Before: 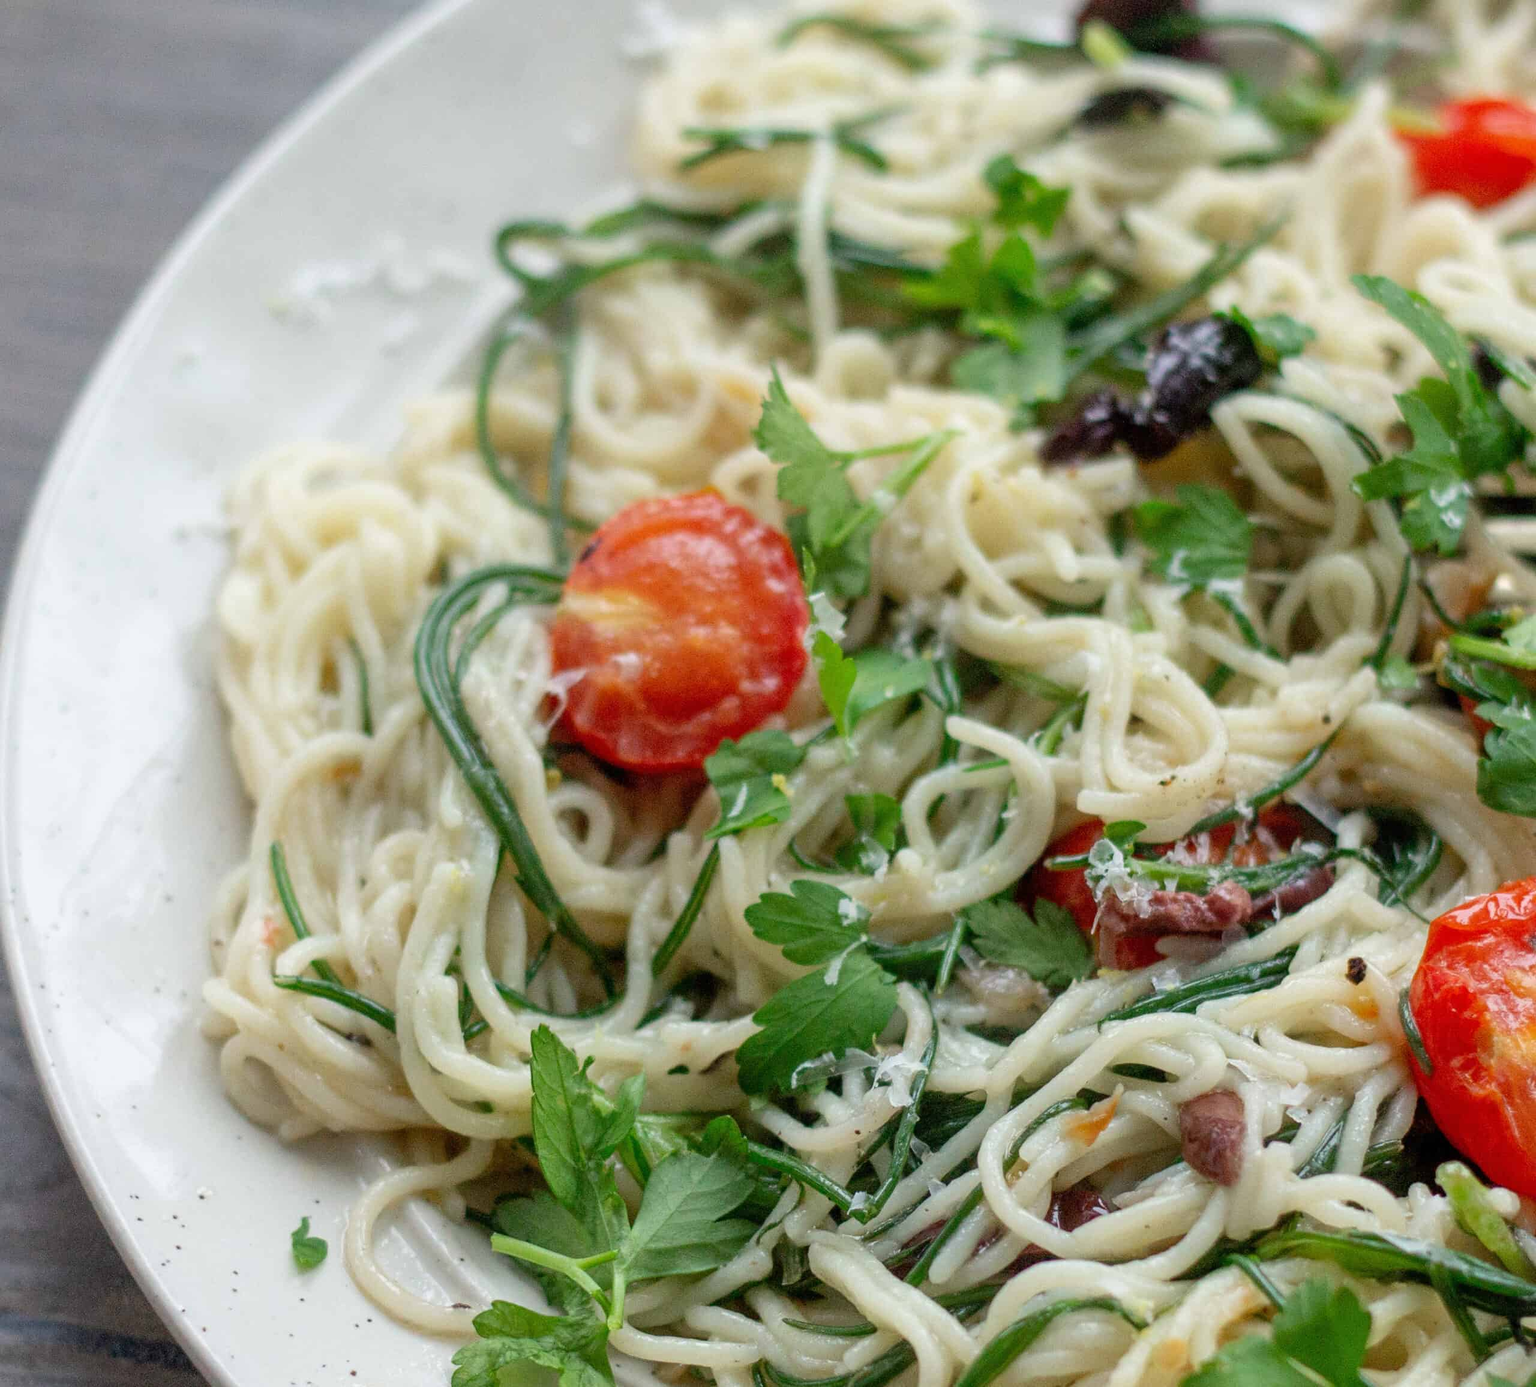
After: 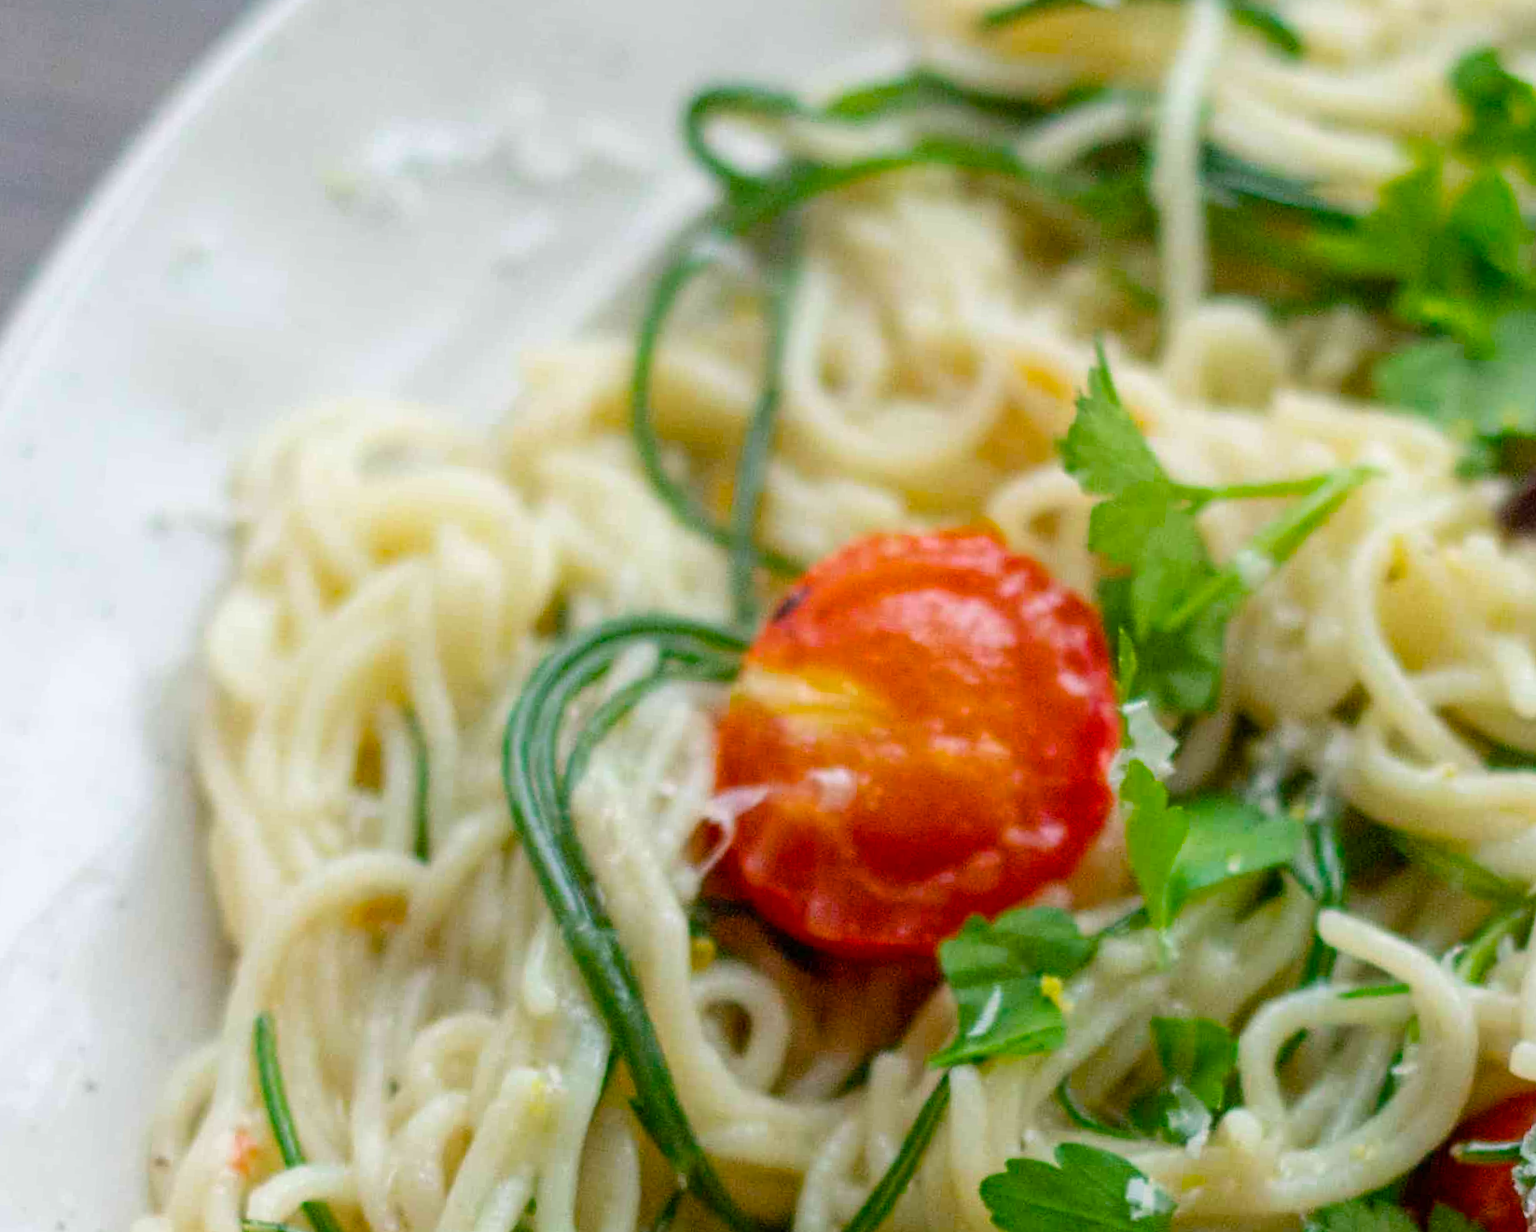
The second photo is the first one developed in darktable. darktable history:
crop and rotate: angle -4.99°, left 2.122%, top 6.945%, right 27.566%, bottom 30.519%
color balance rgb: linear chroma grading › global chroma 15%, perceptual saturation grading › global saturation 30%
